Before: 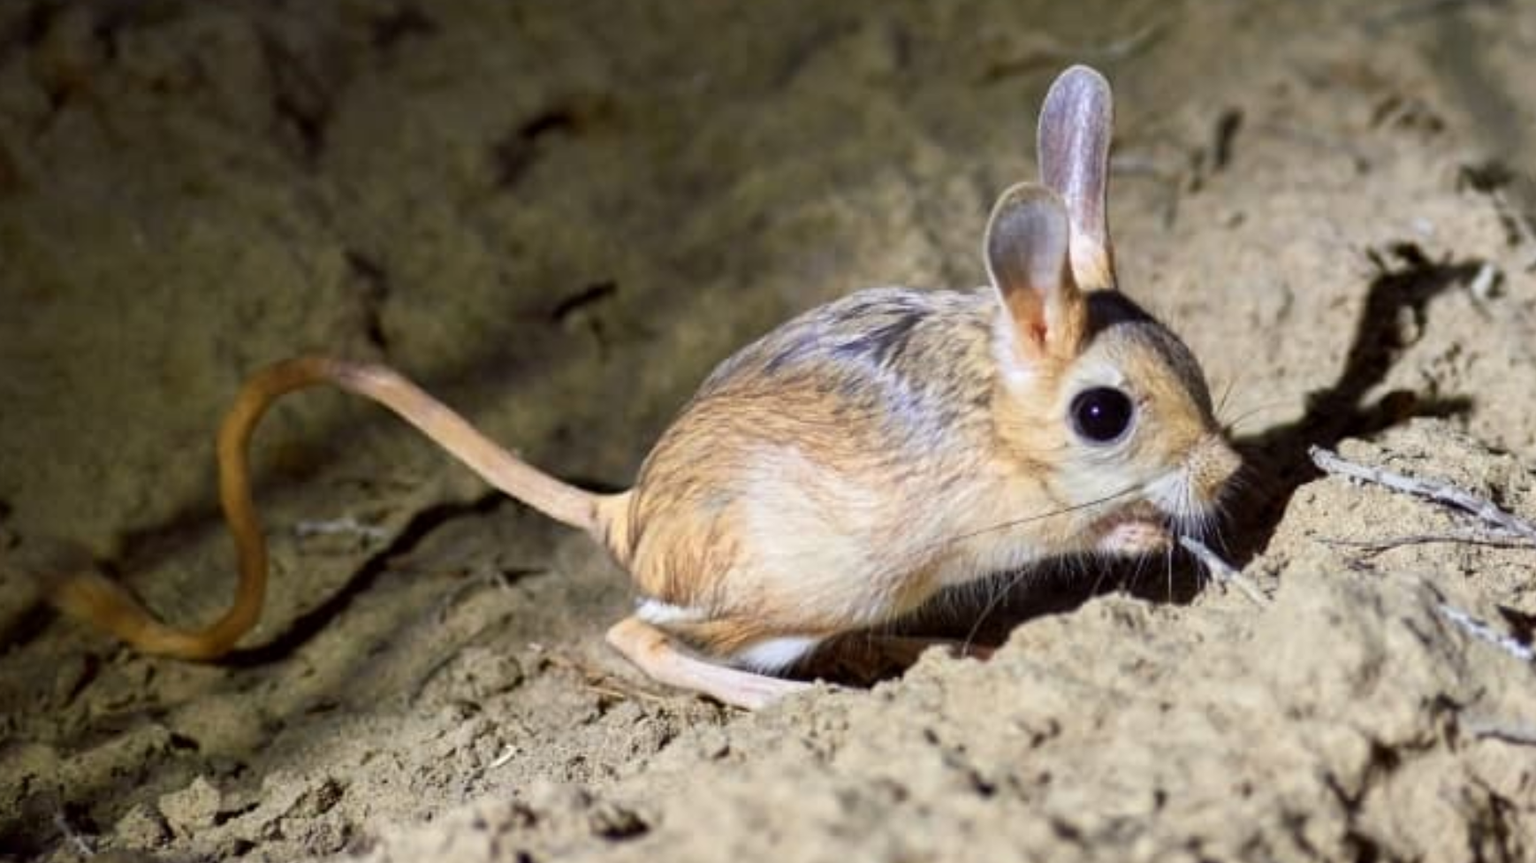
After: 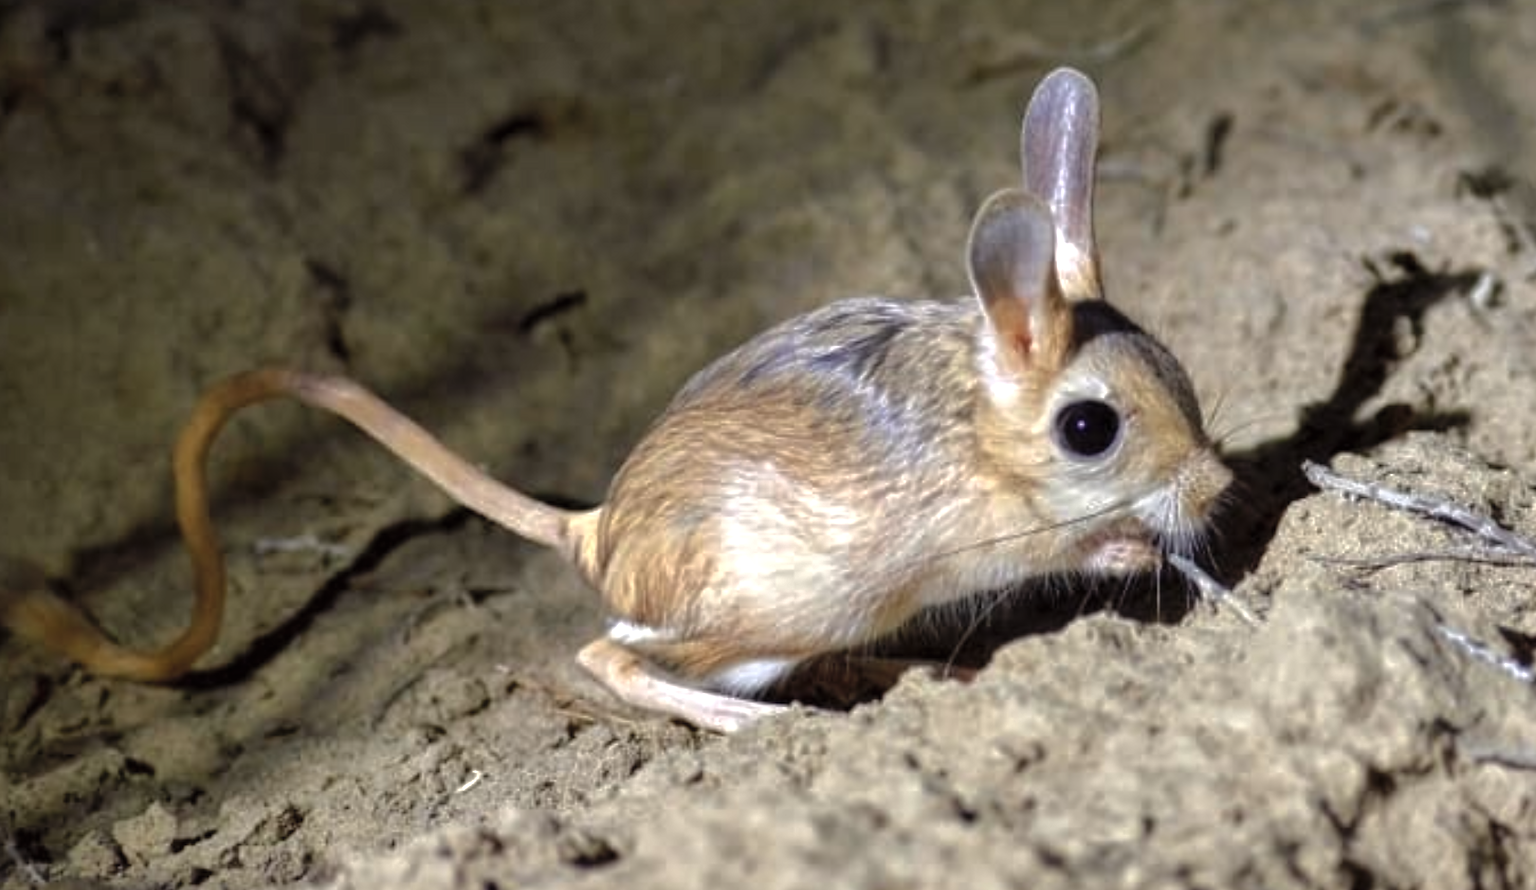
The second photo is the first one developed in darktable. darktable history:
crop and rotate: left 3.238%
contrast brightness saturation: brightness 0.13
base curve: curves: ch0 [(0, 0) (0.841, 0.609) (1, 1)]
tone equalizer: -8 EV -0.417 EV, -7 EV -0.389 EV, -6 EV -0.333 EV, -5 EV -0.222 EV, -3 EV 0.222 EV, -2 EV 0.333 EV, -1 EV 0.389 EV, +0 EV 0.417 EV, edges refinement/feathering 500, mask exposure compensation -1.57 EV, preserve details no
